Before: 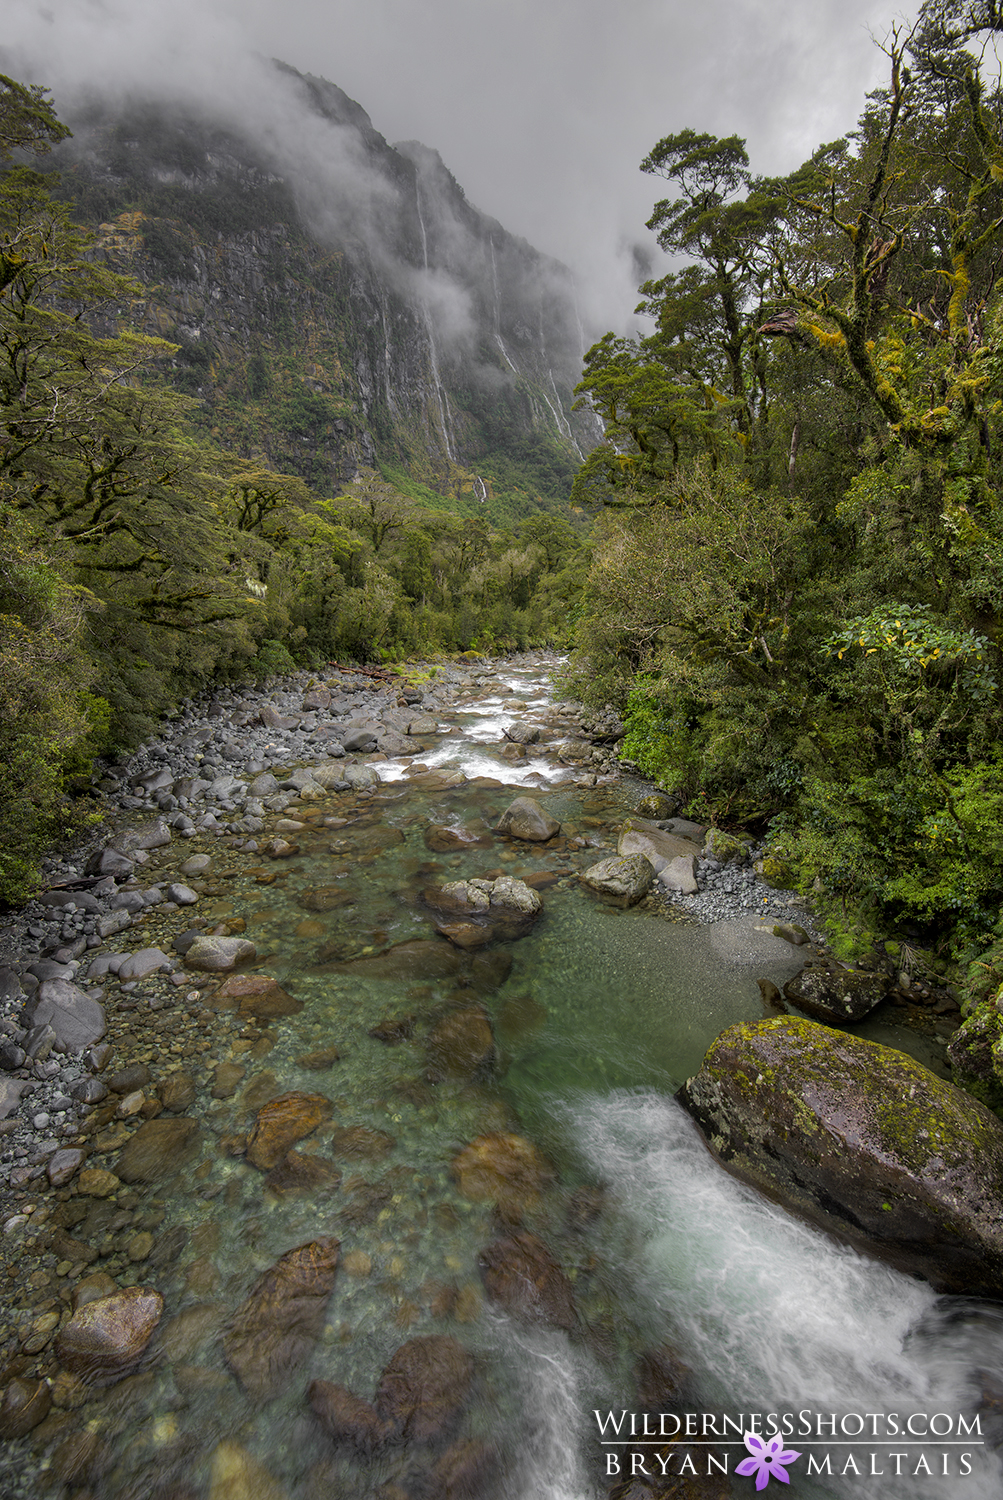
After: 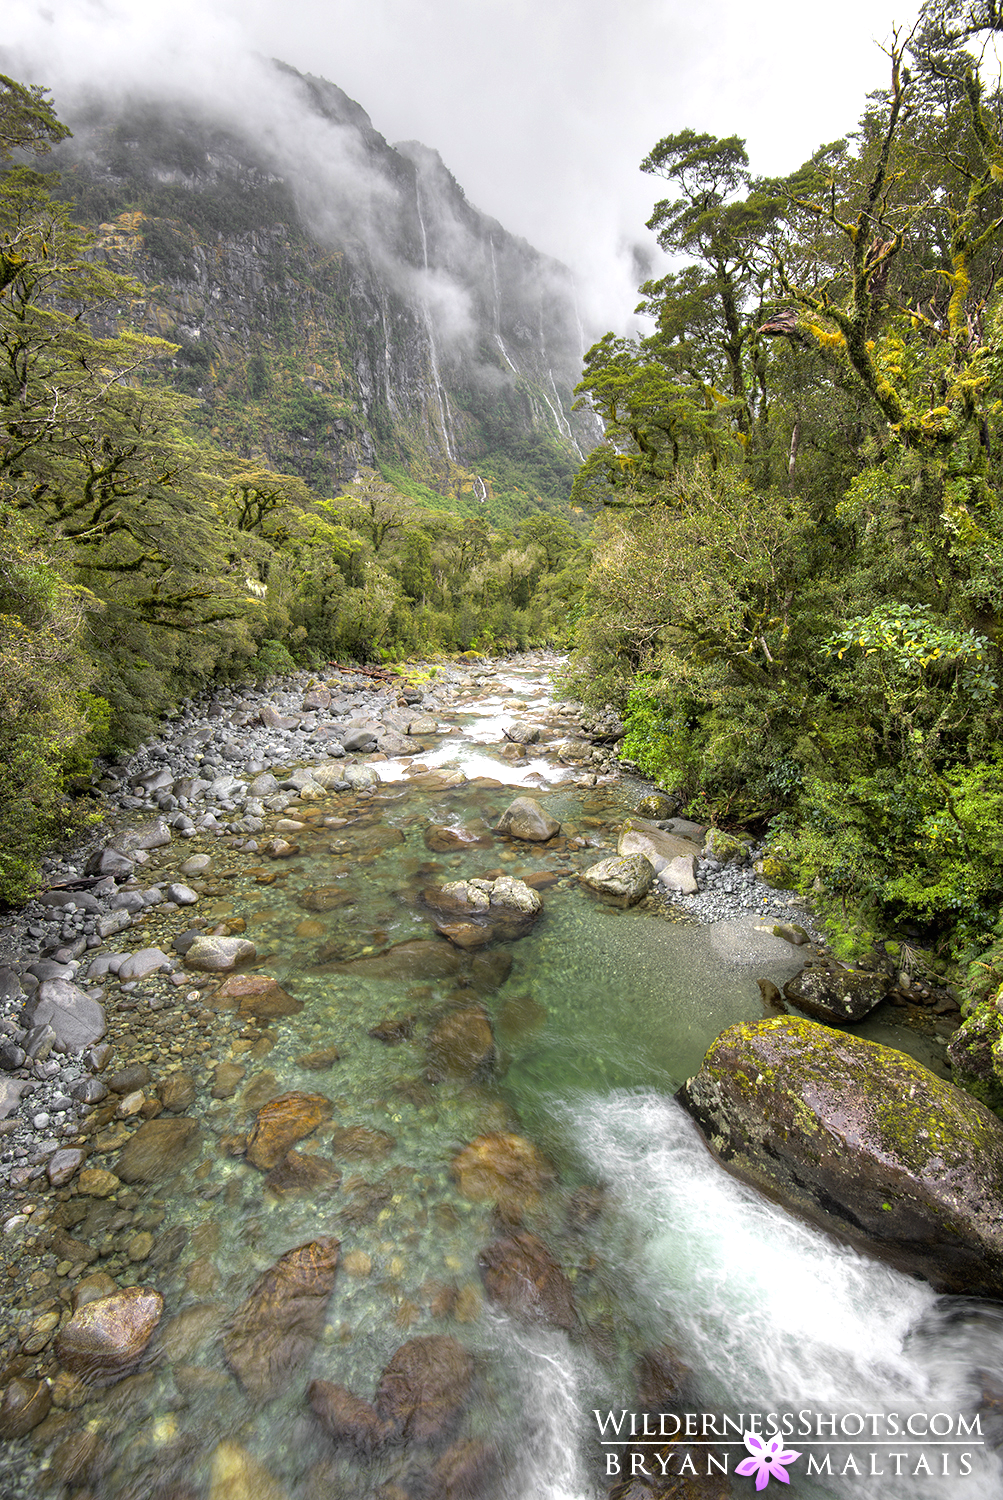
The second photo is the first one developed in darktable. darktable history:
sharpen: radius 2.87, amount 0.851, threshold 47.483
exposure: black level correction 0, exposure 1.099 EV, compensate highlight preservation false
